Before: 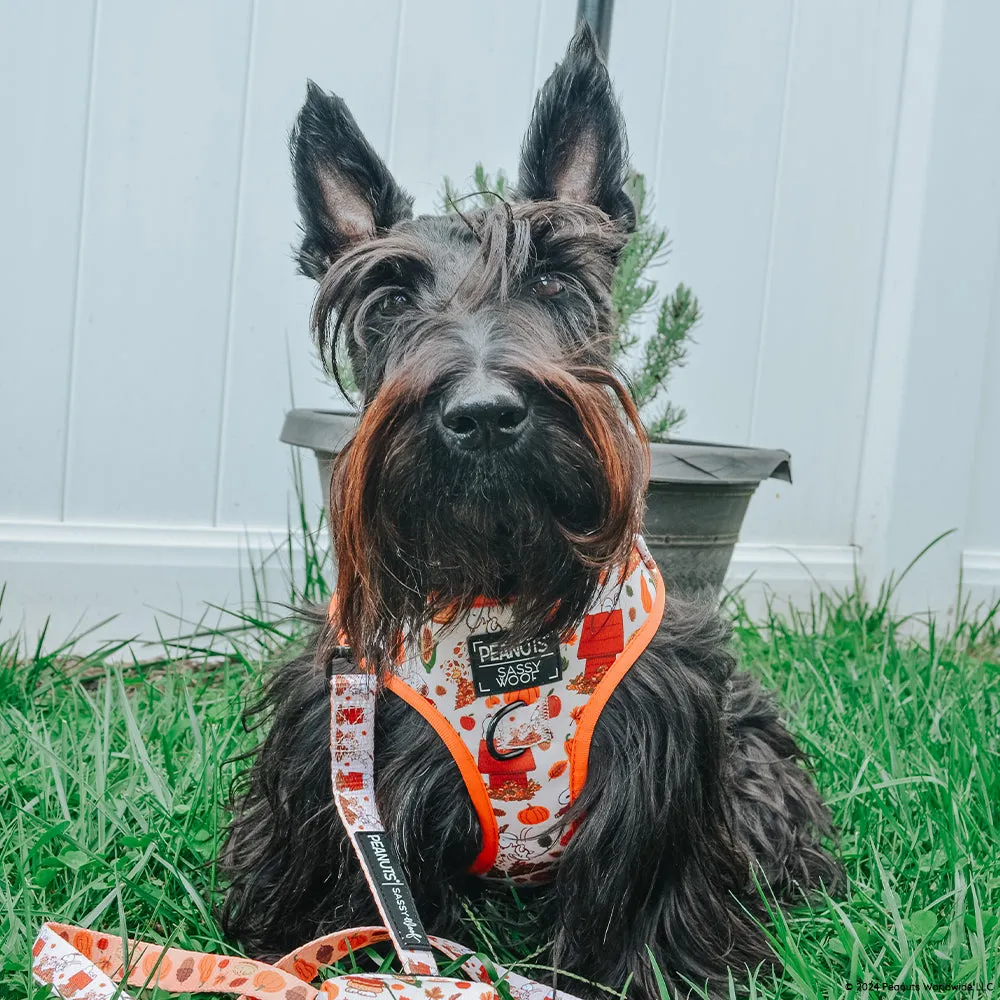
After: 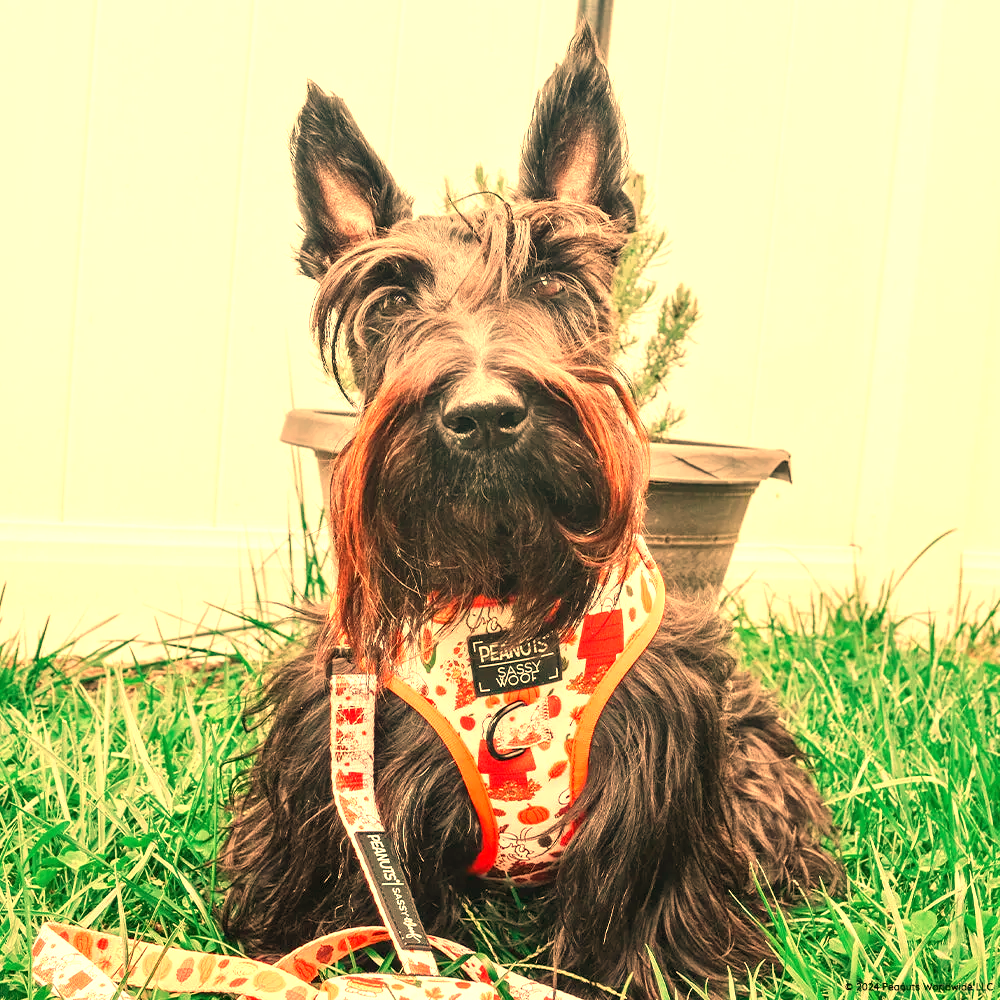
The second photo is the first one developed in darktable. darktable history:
white balance: red 1.467, blue 0.684
exposure: exposure 0.95 EV, compensate highlight preservation false
